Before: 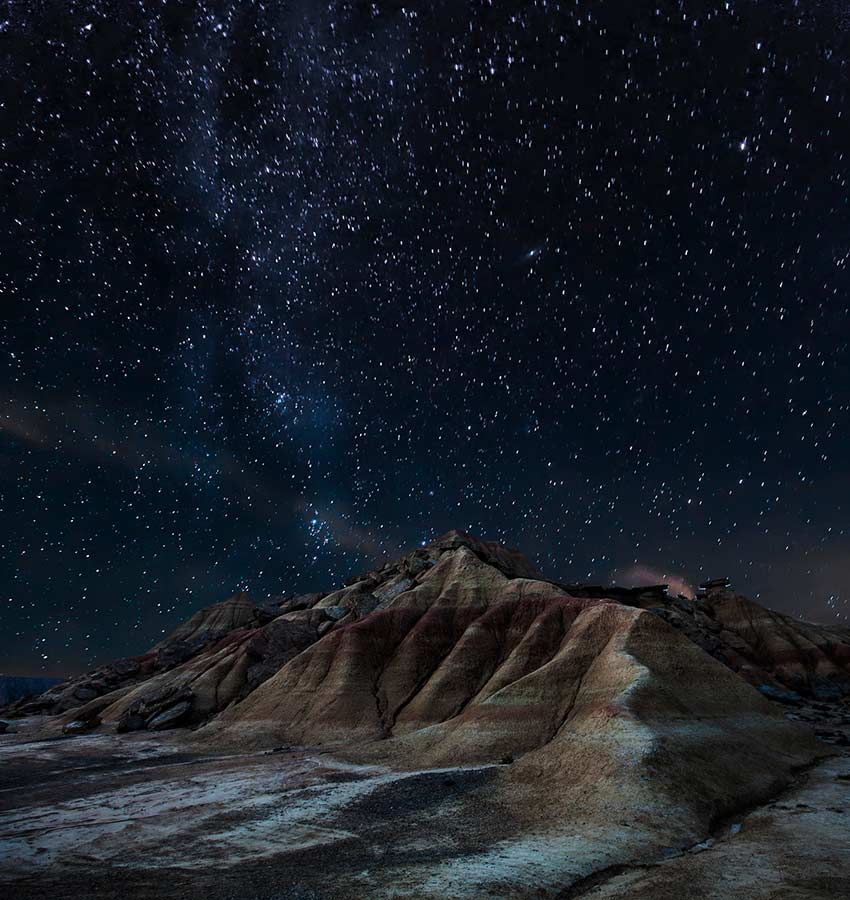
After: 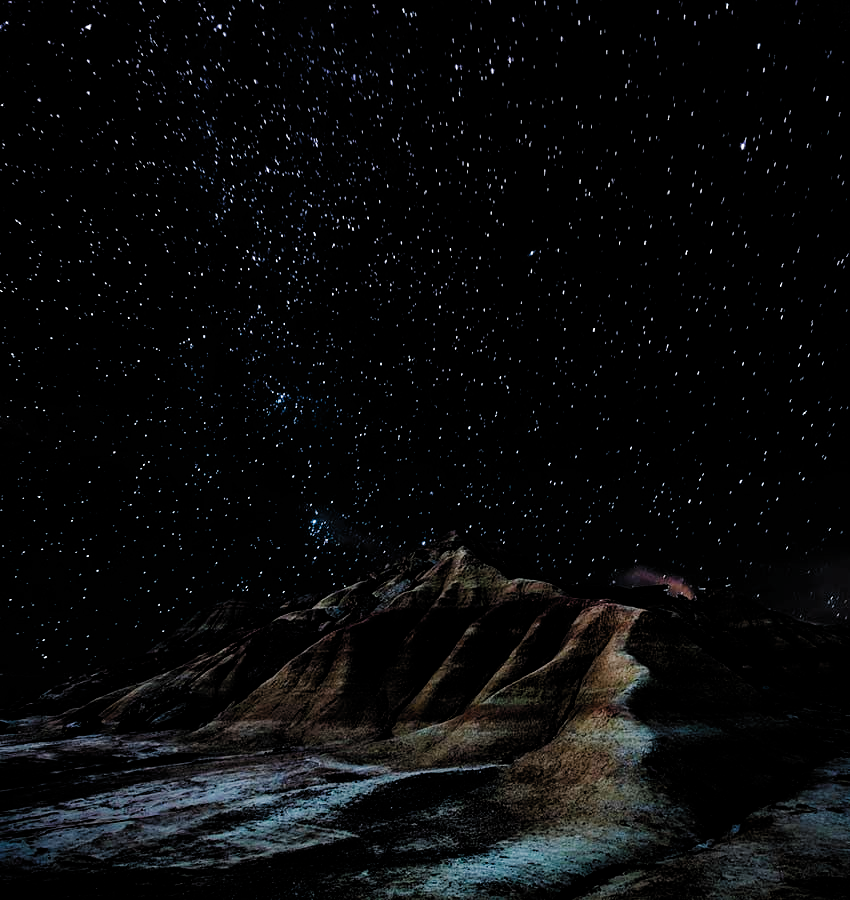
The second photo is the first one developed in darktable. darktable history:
filmic rgb: black relative exposure -3.61 EV, white relative exposure 2.18 EV, hardness 3.62, preserve chrominance no, color science v5 (2021), contrast in shadows safe, contrast in highlights safe
